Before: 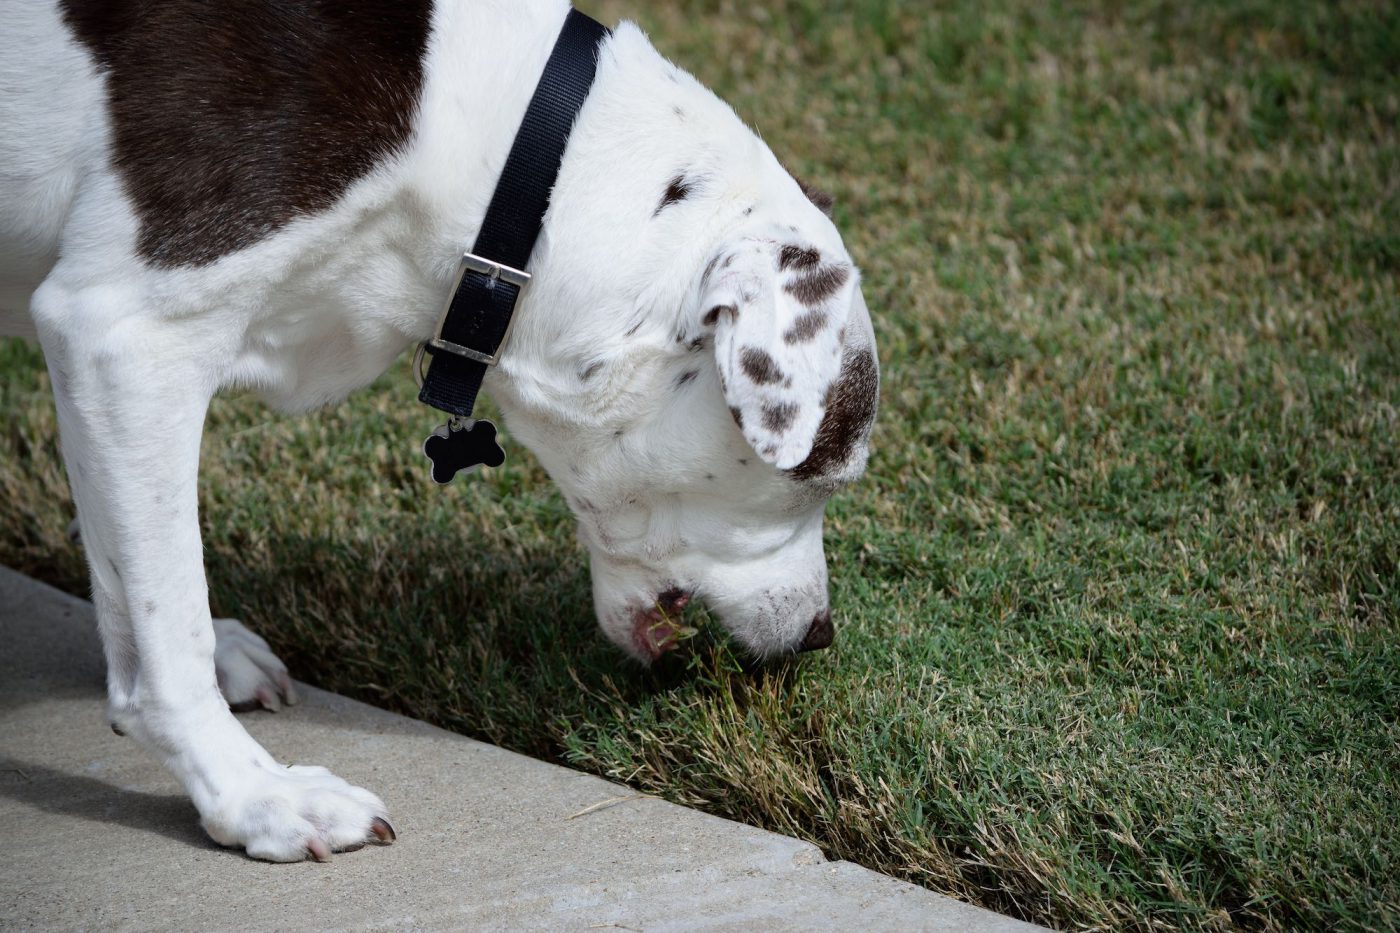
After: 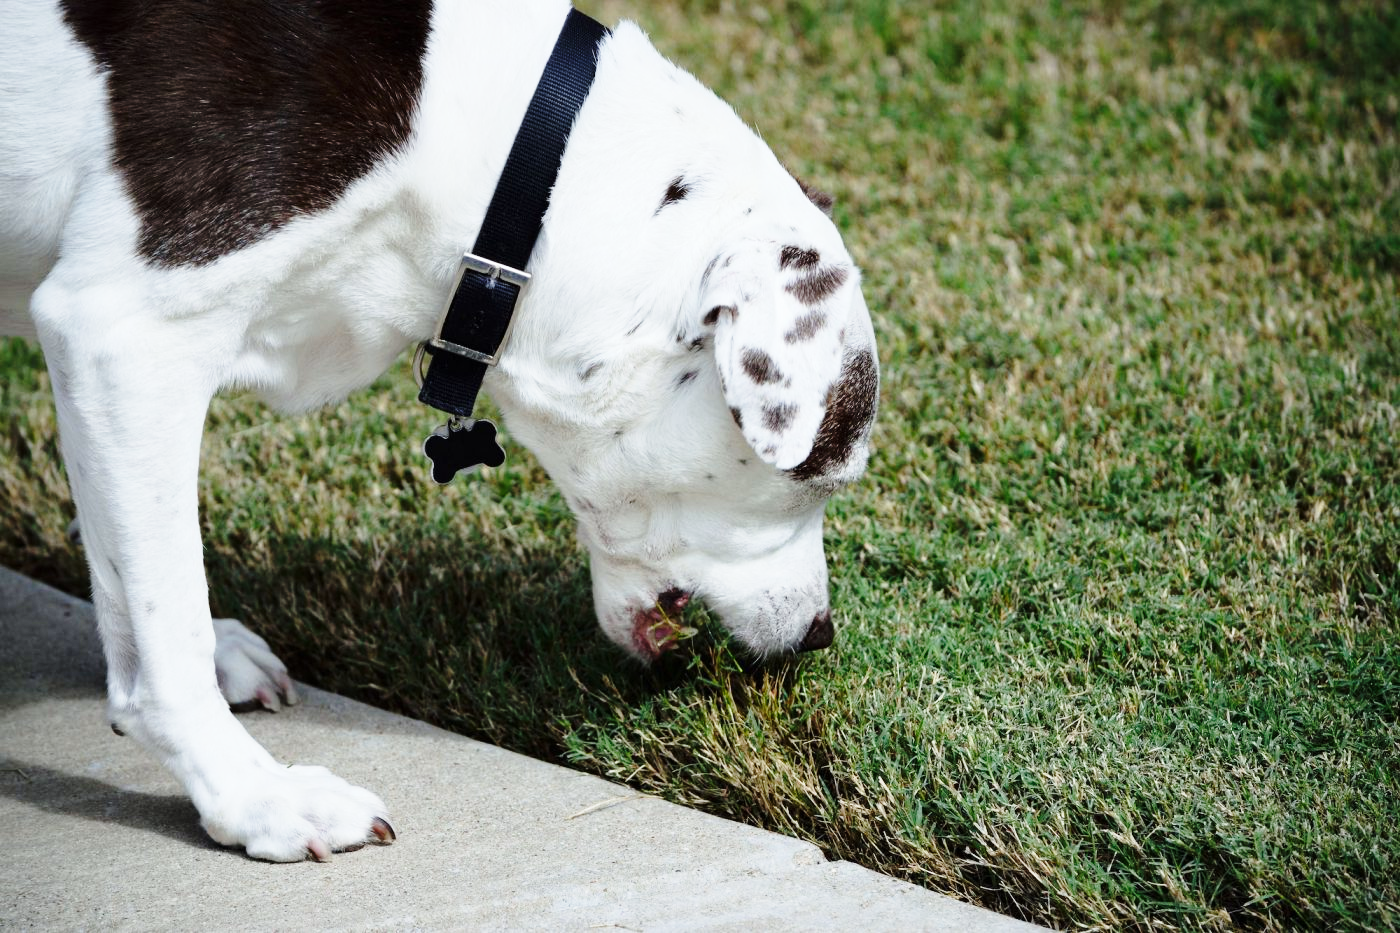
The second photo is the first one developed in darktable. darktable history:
base curve: curves: ch0 [(0, 0) (0.028, 0.03) (0.121, 0.232) (0.46, 0.748) (0.859, 0.968) (1, 1)], preserve colors none
exposure: compensate highlight preservation false
white balance: red 0.978, blue 0.999
